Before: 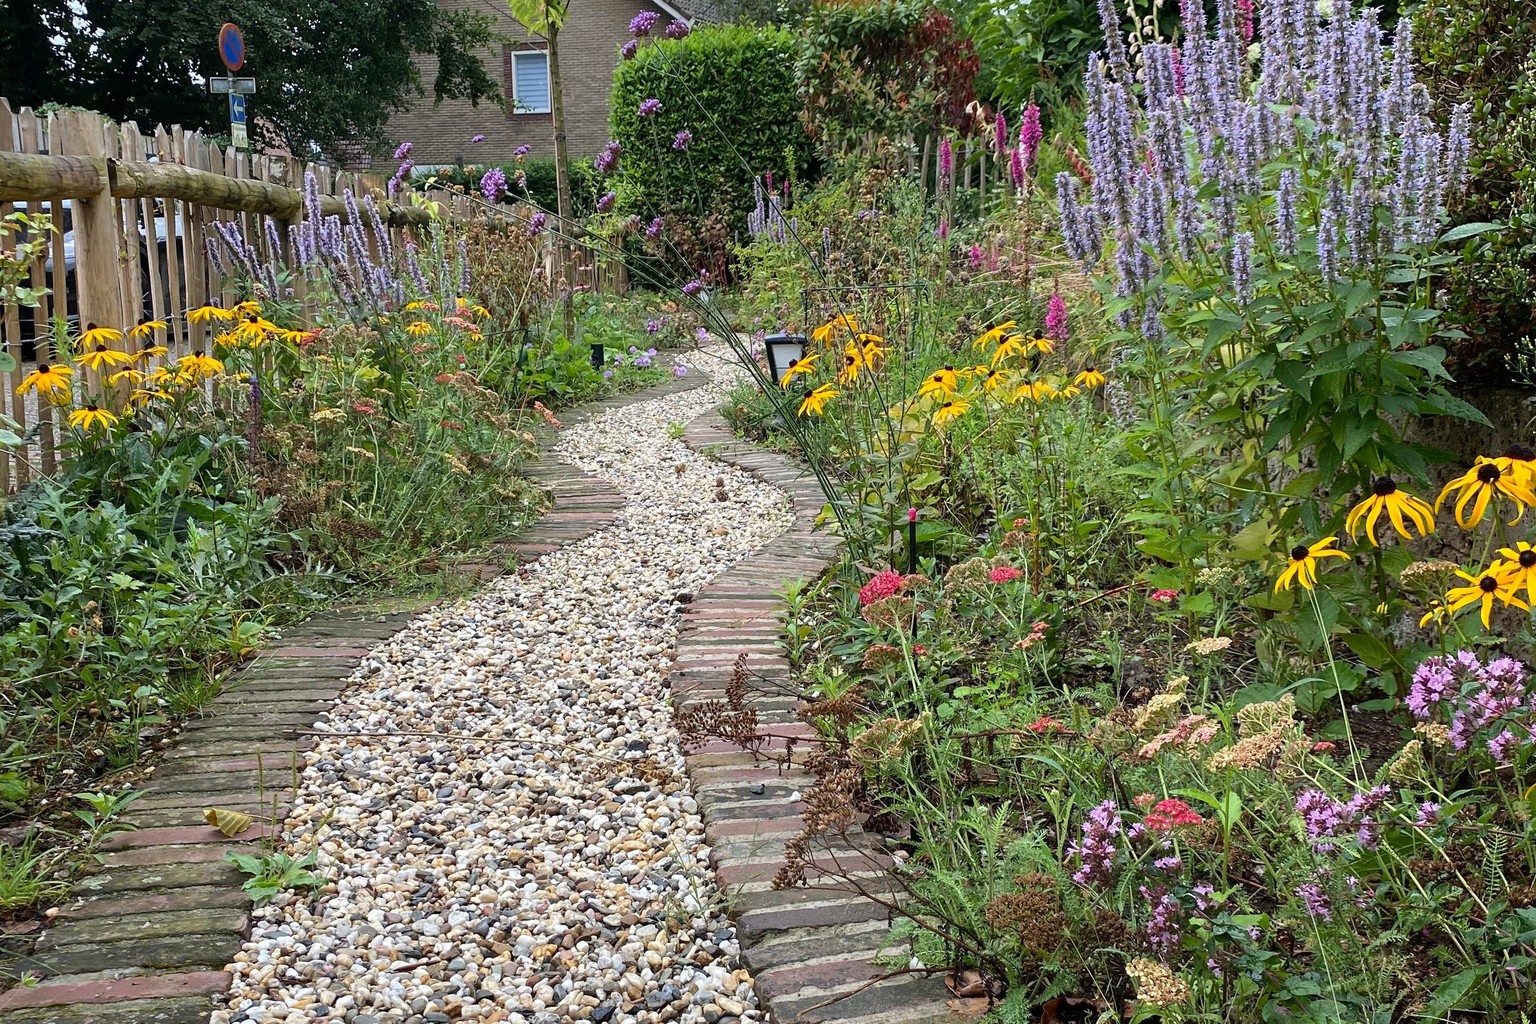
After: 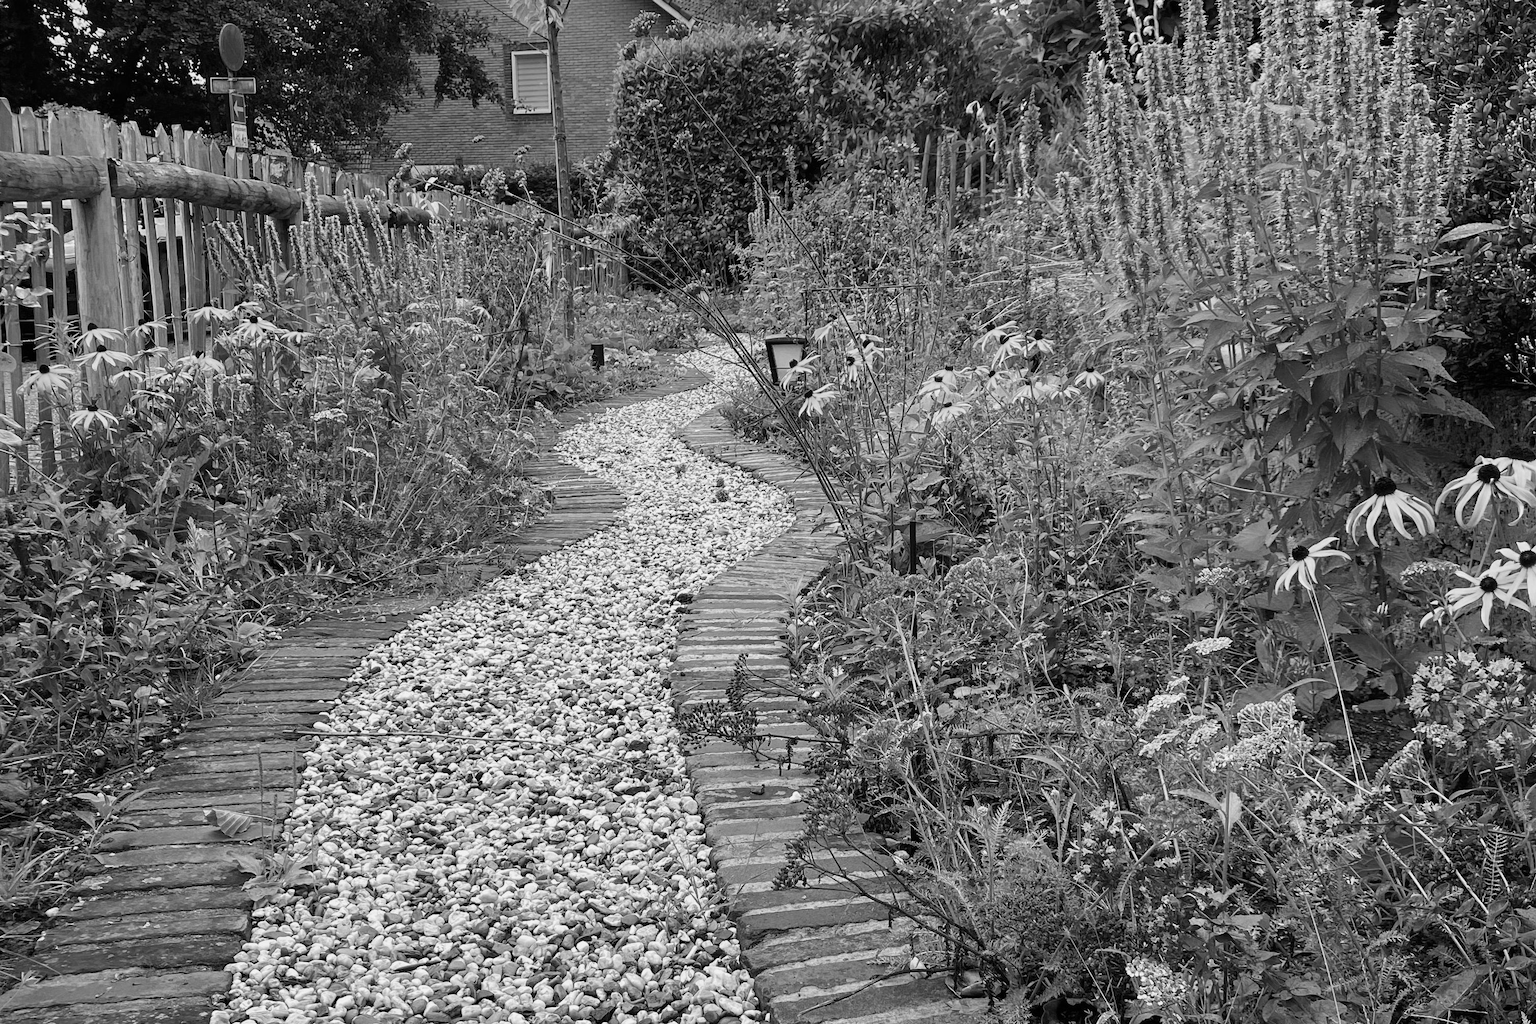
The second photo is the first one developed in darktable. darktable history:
monochrome: a 30.25, b 92.03
white balance: emerald 1
